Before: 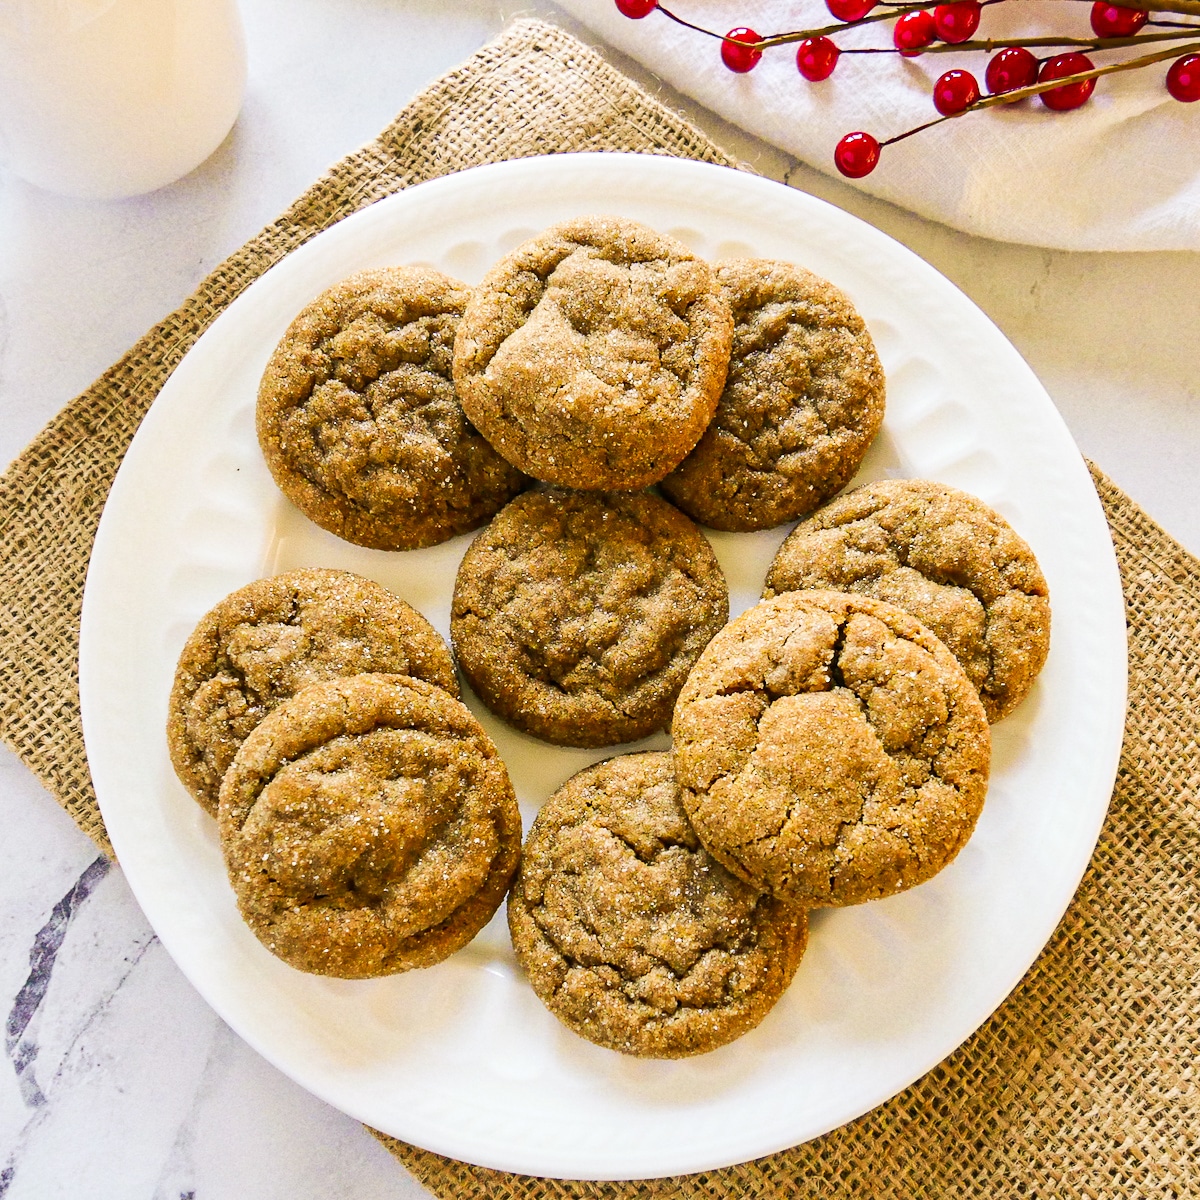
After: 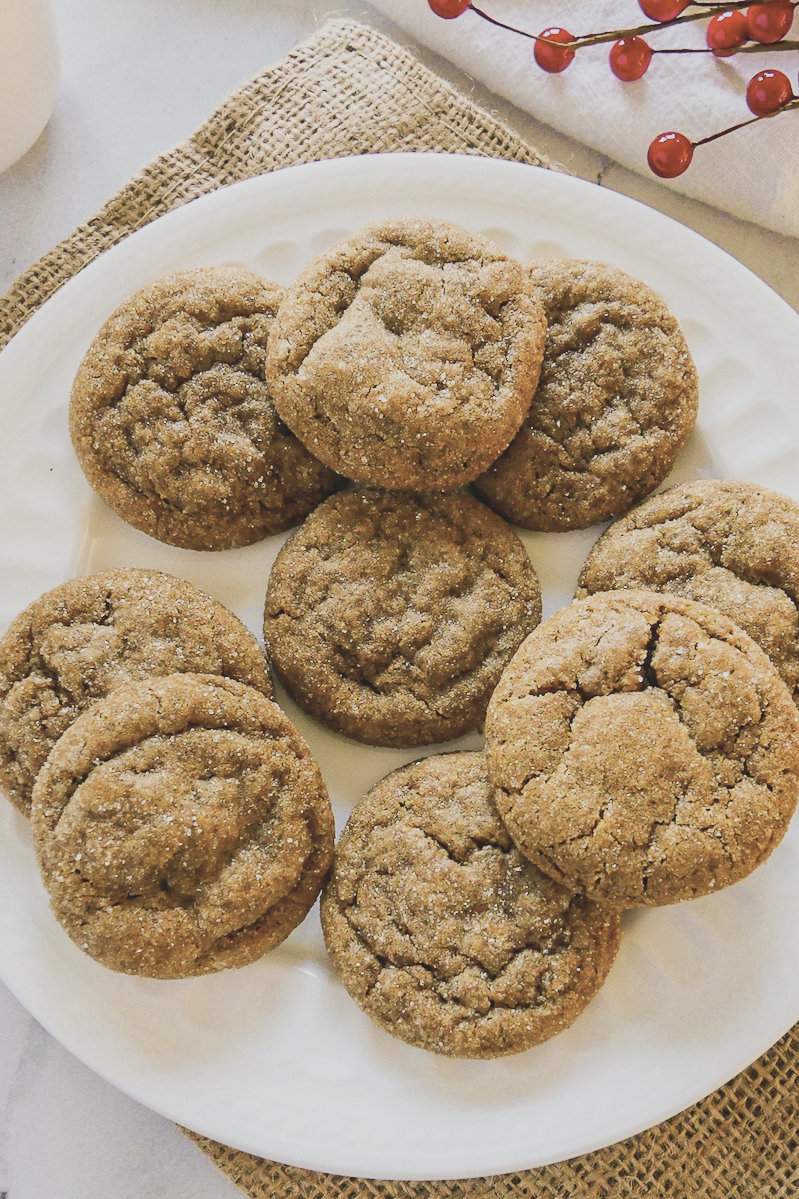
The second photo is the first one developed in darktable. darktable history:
contrast brightness saturation: contrast -0.242, saturation -0.422
crop and rotate: left 15.613%, right 17.786%
